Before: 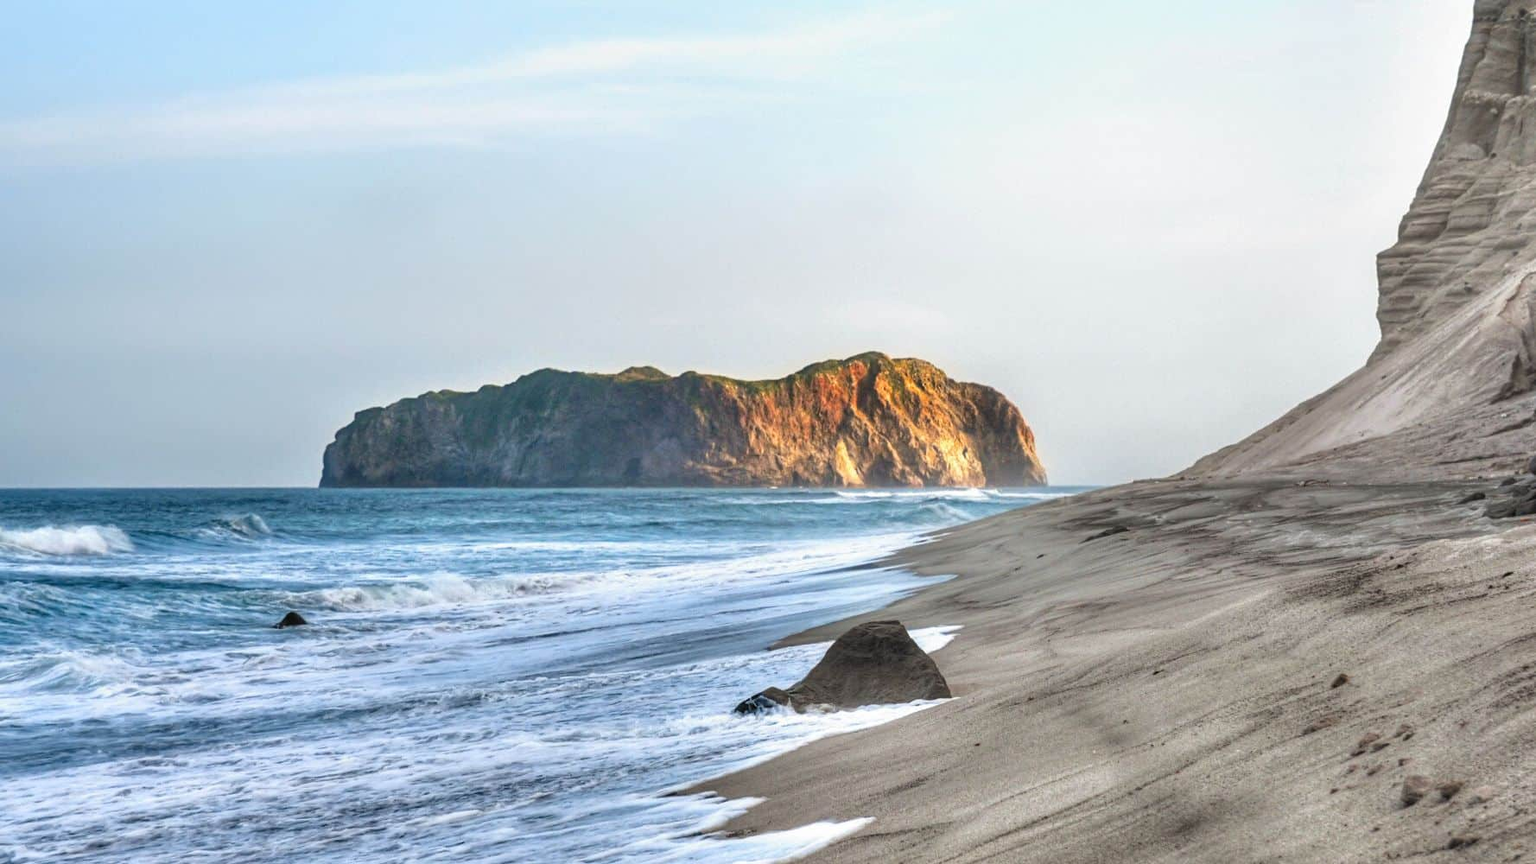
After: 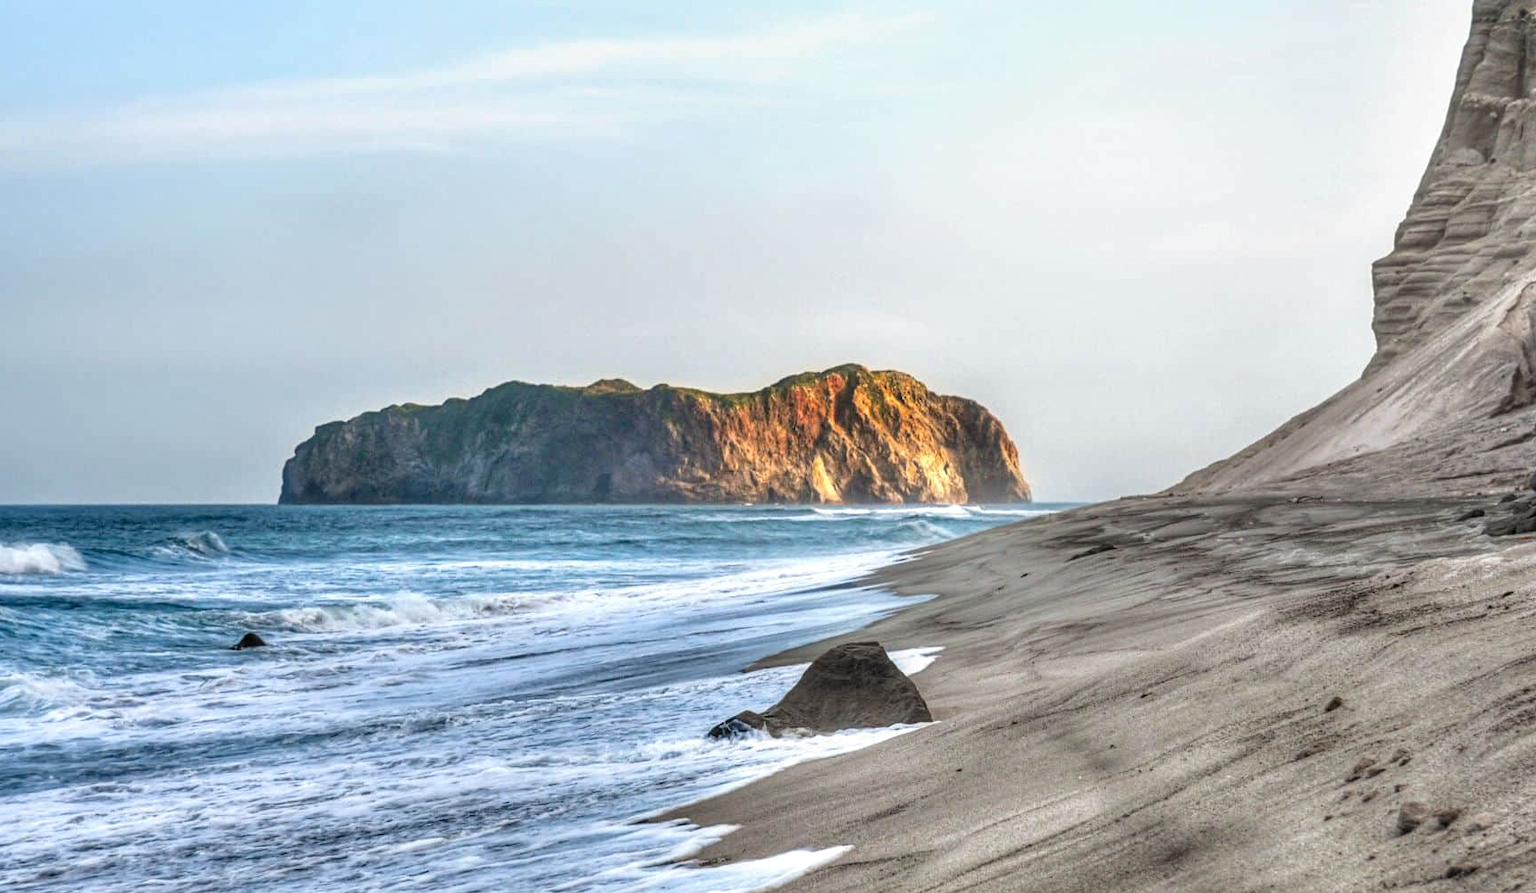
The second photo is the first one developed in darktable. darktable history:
exposure: compensate highlight preservation false
crop and rotate: left 3.278%
local contrast: on, module defaults
